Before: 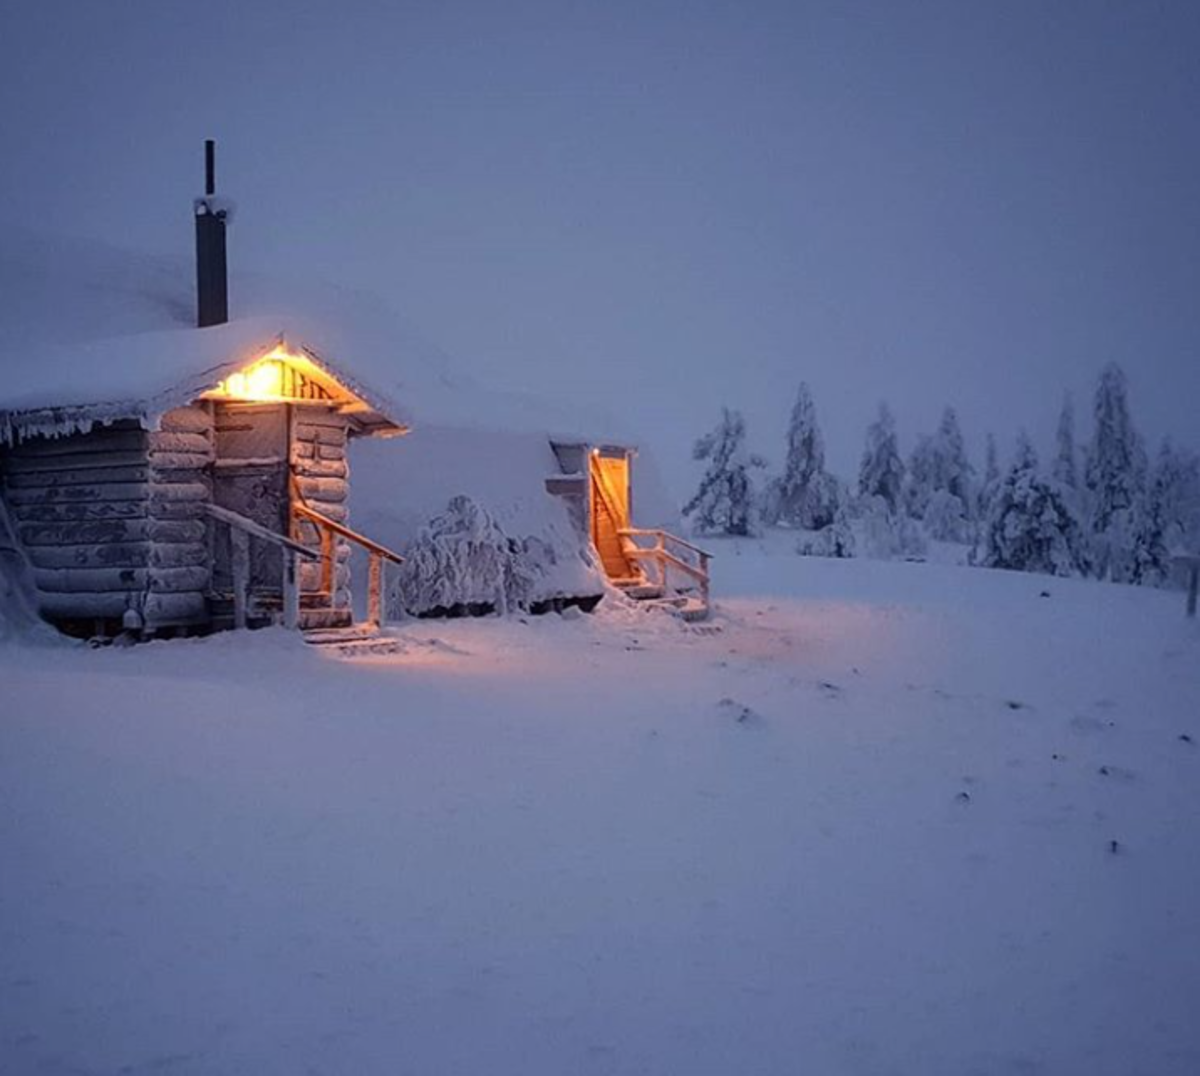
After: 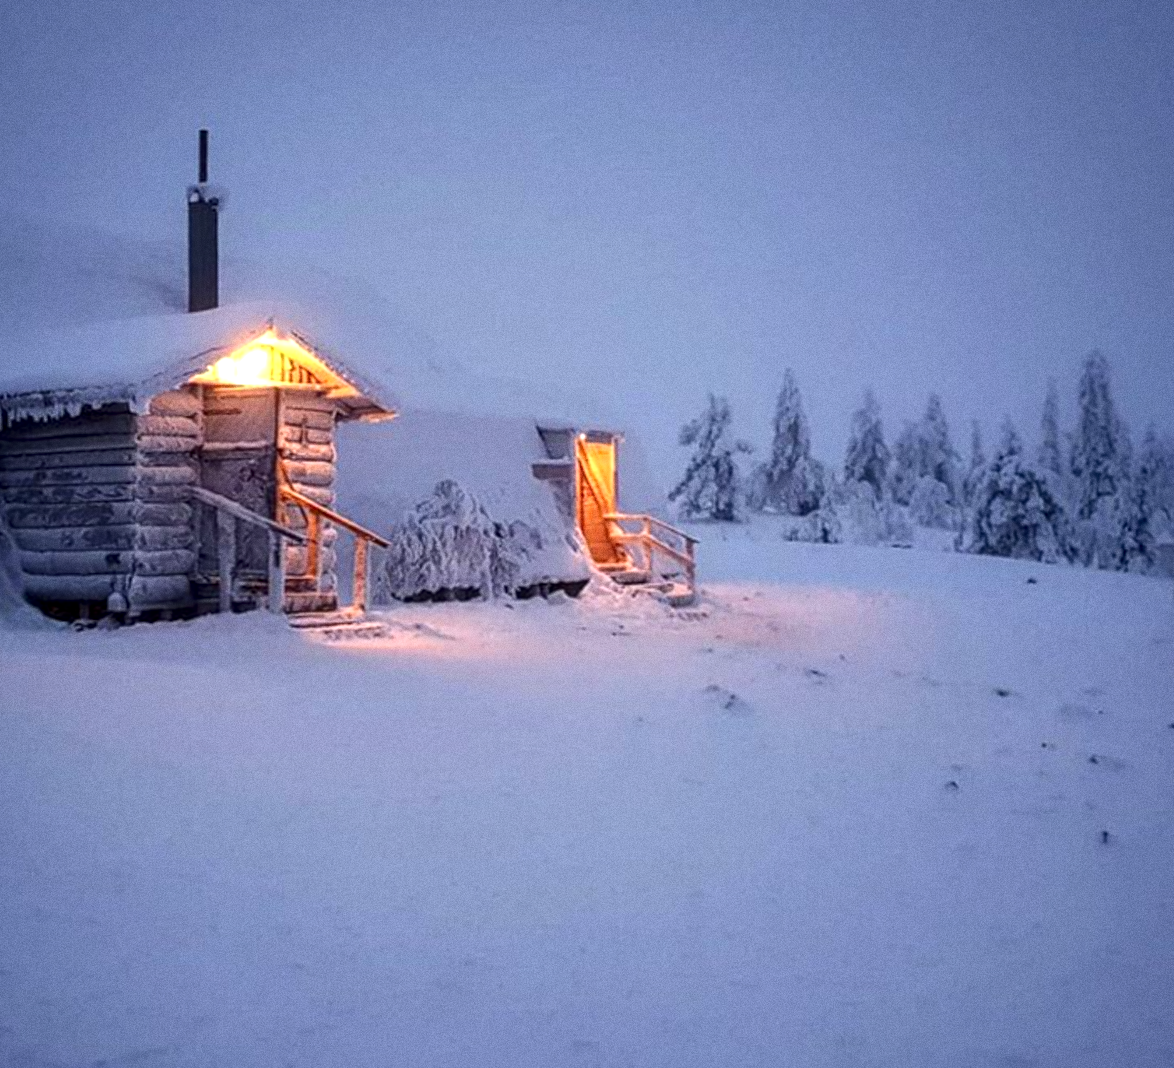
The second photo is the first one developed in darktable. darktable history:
grain: coarseness 0.09 ISO
exposure: black level correction 0, exposure 0.7 EV, compensate exposure bias true, compensate highlight preservation false
local contrast: on, module defaults
rotate and perspective: rotation 0.226°, lens shift (vertical) -0.042, crop left 0.023, crop right 0.982, crop top 0.006, crop bottom 0.994
